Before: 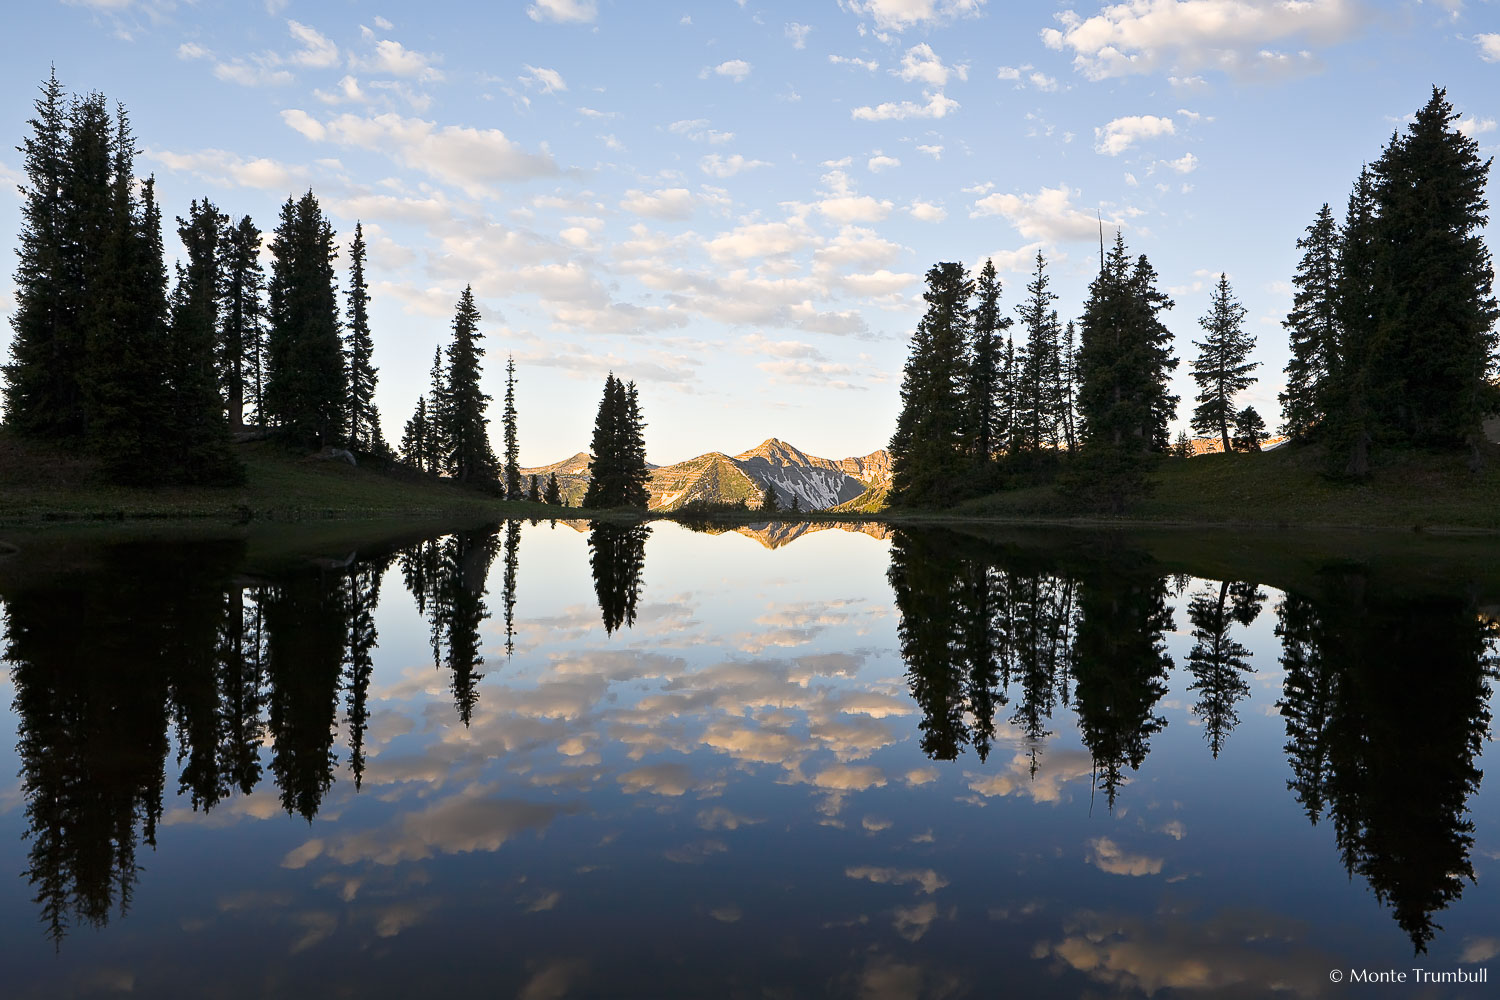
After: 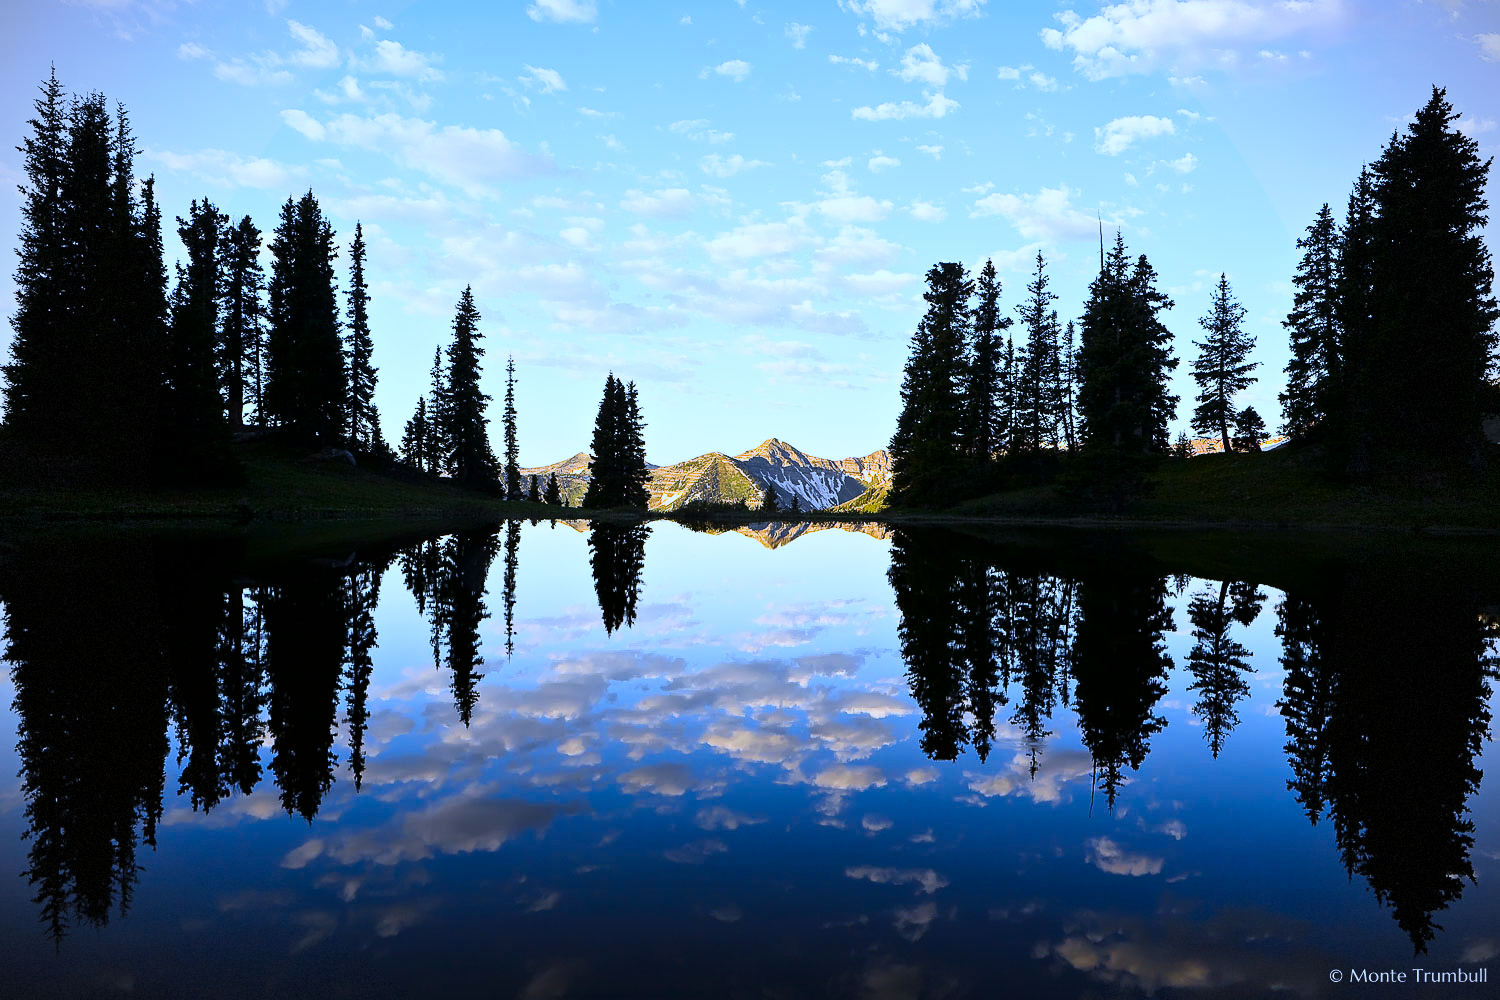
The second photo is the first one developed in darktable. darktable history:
vignetting: dithering 8-bit output, unbound false
white balance: red 0.871, blue 1.249
tone curve: curves: ch0 [(0, 0) (0.004, 0.001) (0.133, 0.112) (0.325, 0.362) (0.832, 0.893) (1, 1)], color space Lab, linked channels, preserve colors none
contrast brightness saturation: contrast 0.12, brightness -0.12, saturation 0.2
